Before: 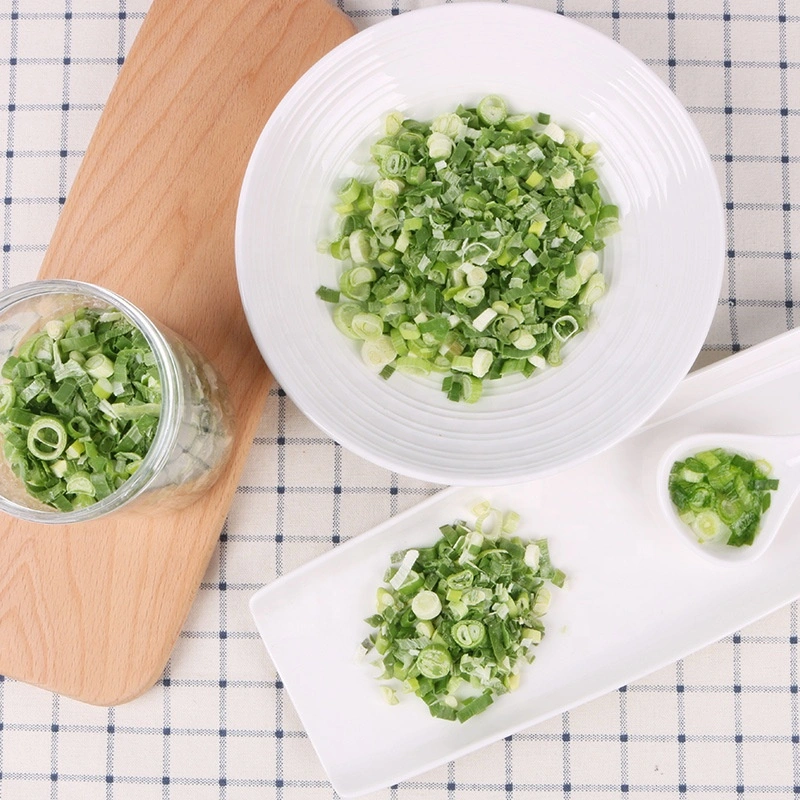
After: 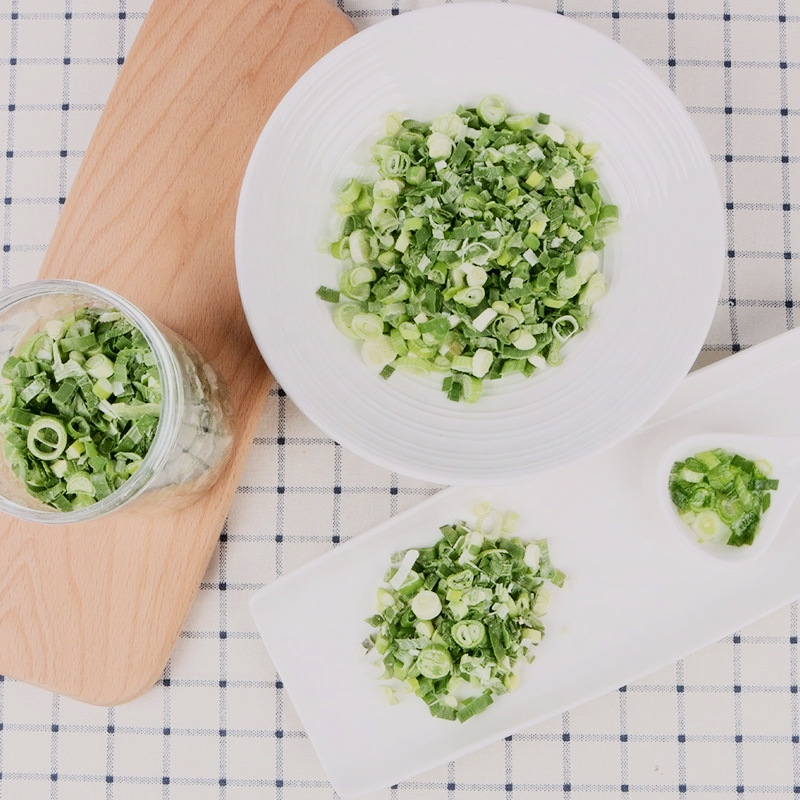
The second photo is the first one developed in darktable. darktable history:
contrast brightness saturation: contrast 0.22
filmic rgb: black relative exposure -6.98 EV, white relative exposure 5.63 EV, hardness 2.86
